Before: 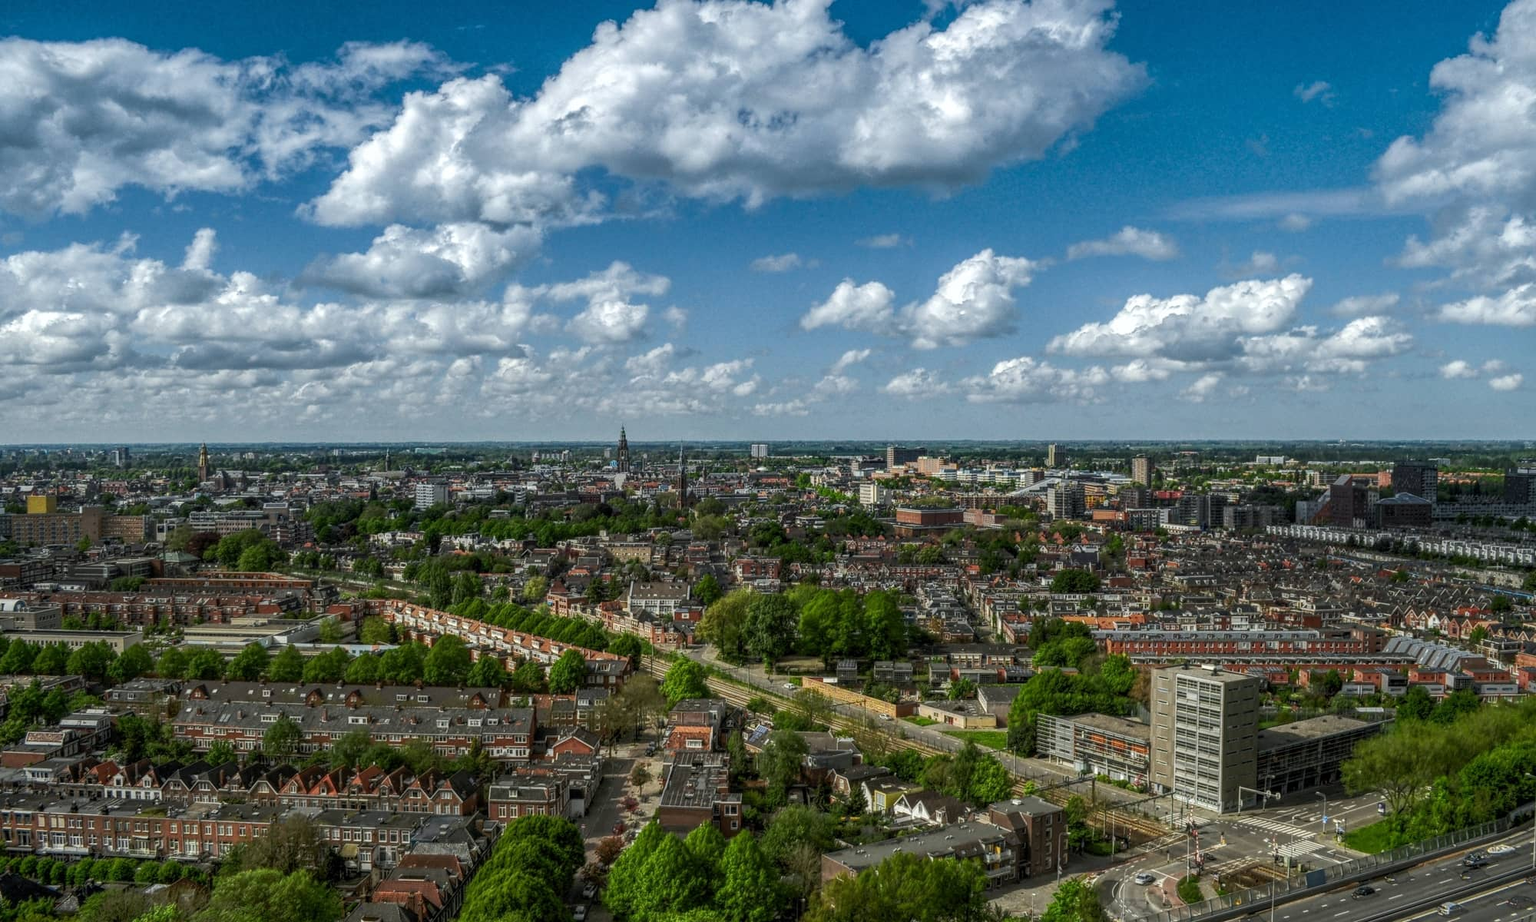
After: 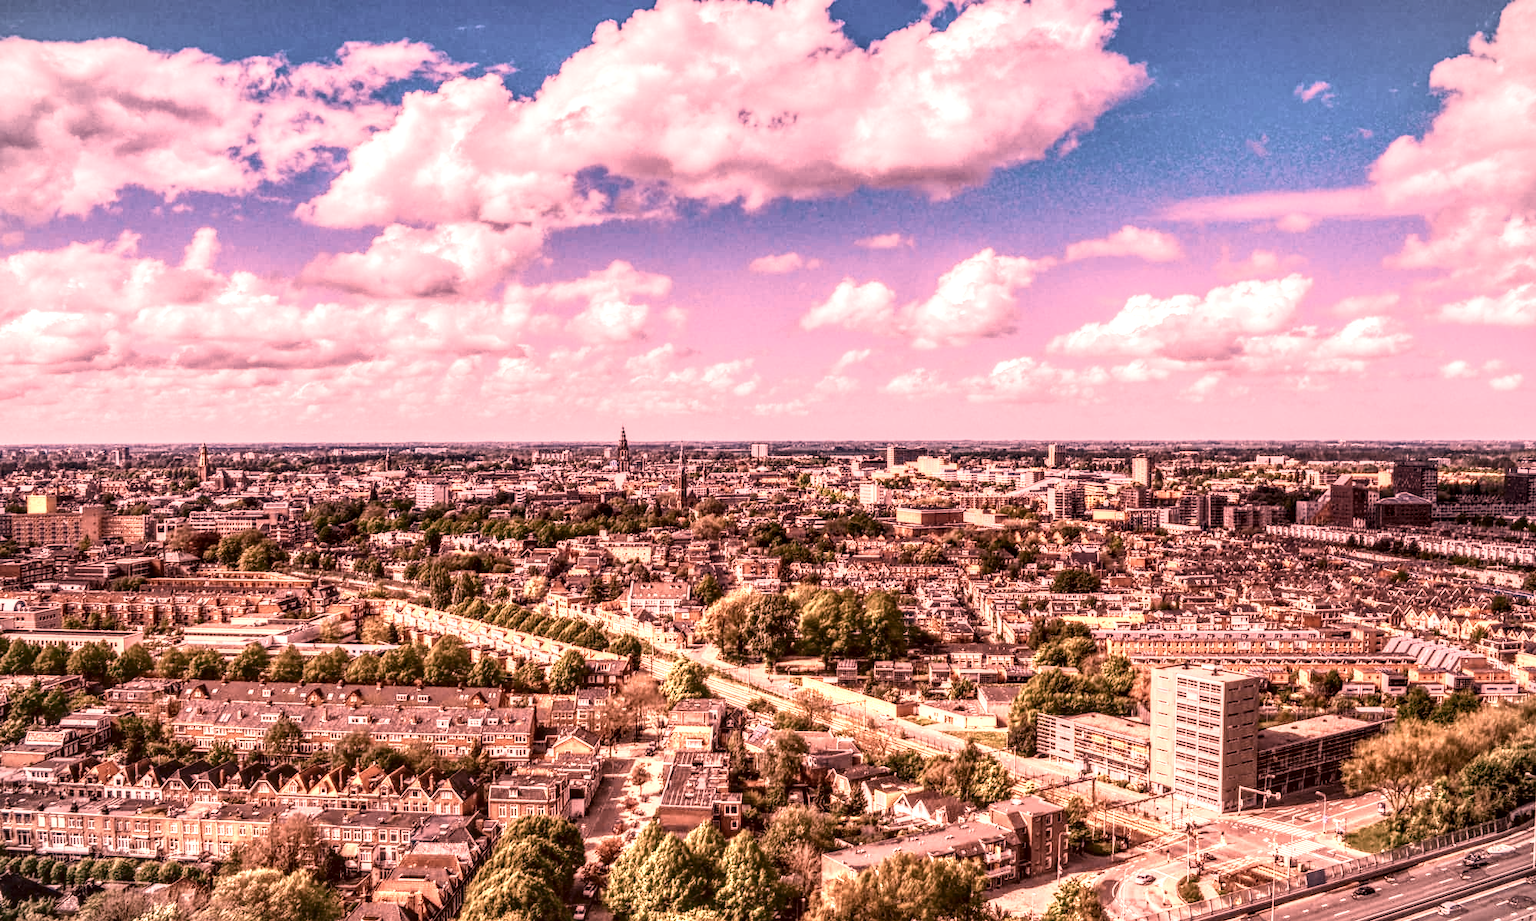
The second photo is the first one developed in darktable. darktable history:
shadows and highlights: shadows 37.27, highlights -28.18, soften with gaussian
tone curve: curves: ch0 [(0, 0.148) (0.191, 0.225) (0.712, 0.695) (0.864, 0.797) (1, 0.839)]
color zones: curves: ch0 [(0.018, 0.548) (0.224, 0.64) (0.425, 0.447) (0.675, 0.575) (0.732, 0.579)]; ch1 [(0.066, 0.487) (0.25, 0.5) (0.404, 0.43) (0.75, 0.421) (0.956, 0.421)]; ch2 [(0.044, 0.561) (0.215, 0.465) (0.399, 0.544) (0.465, 0.548) (0.614, 0.447) (0.724, 0.43) (0.882, 0.623) (0.956, 0.632)]
vignetting: fall-off start 100%, brightness -0.282, width/height ratio 1.31
basic adjustments: contrast 0.09, brightness 0.13, saturation -0.18, vibrance 0.21
color balance: lift [1.005, 1.002, 0.998, 0.998], gamma [1, 1.021, 1.02, 0.979], gain [0.923, 1.066, 1.056, 0.934]
white balance: red 2.526, blue 1.507
local contrast: highlights 19%, detail 186%
